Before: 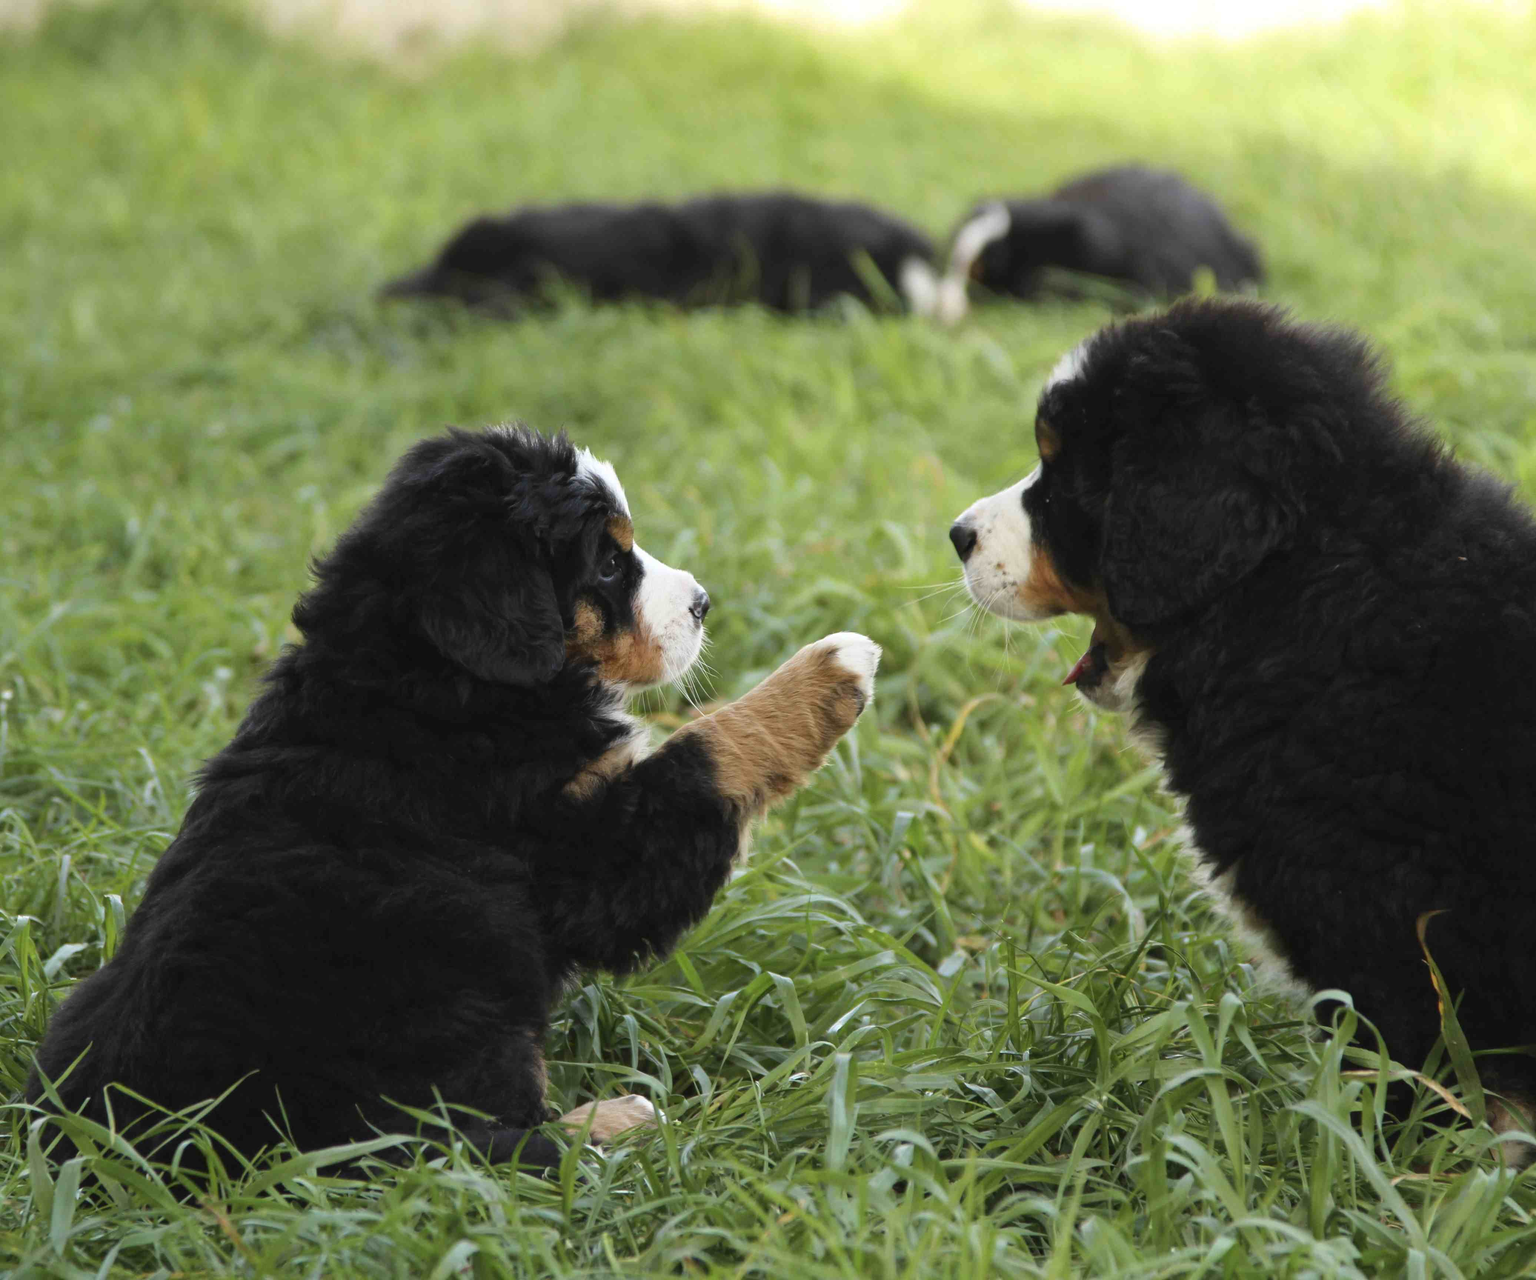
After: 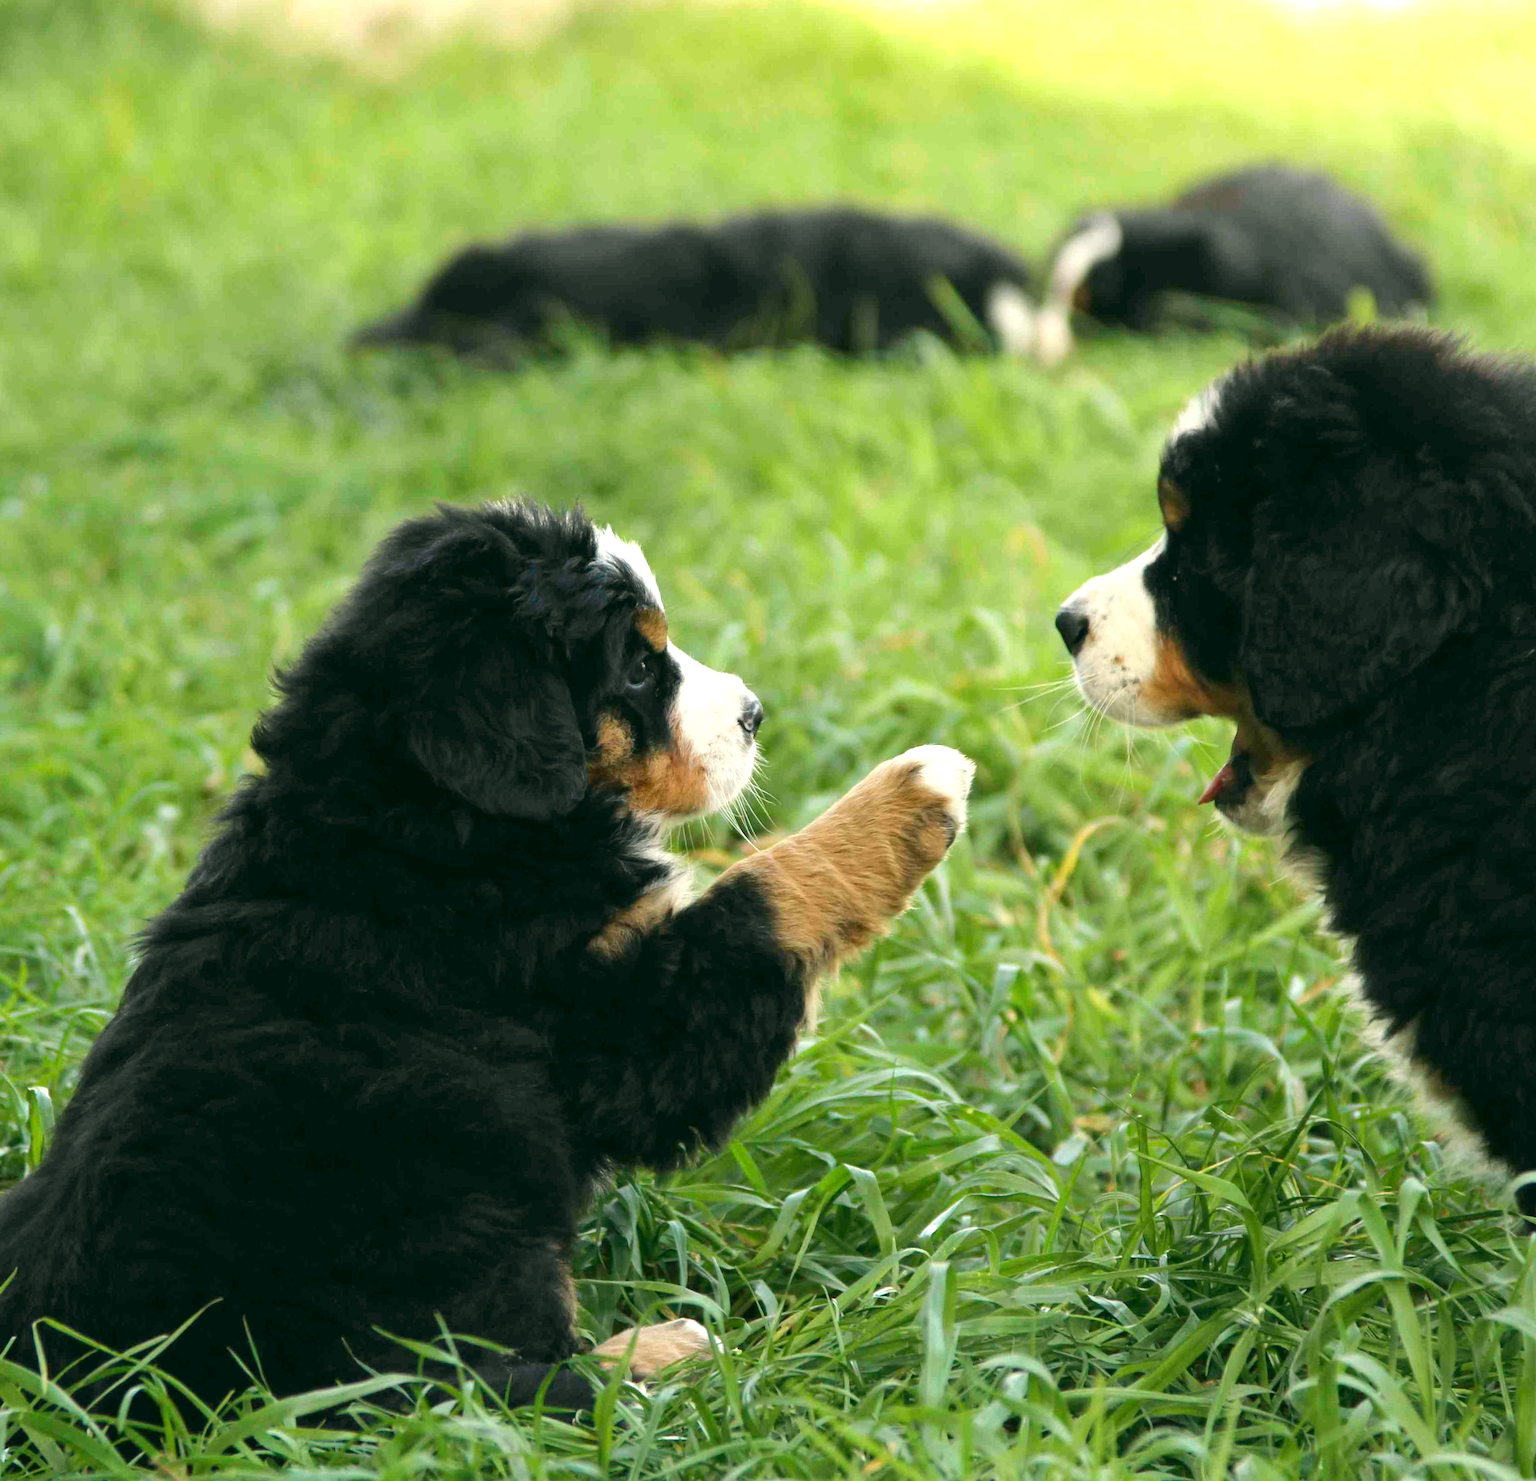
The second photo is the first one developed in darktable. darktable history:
crop and rotate: angle 1.24°, left 4.555%, top 0.614%, right 11.853%, bottom 2.644%
color correction: highlights a* -0.51, highlights b* 9.29, shadows a* -9.17, shadows b* 1.49
exposure: black level correction 0, exposure 0.499 EV, compensate highlight preservation false
